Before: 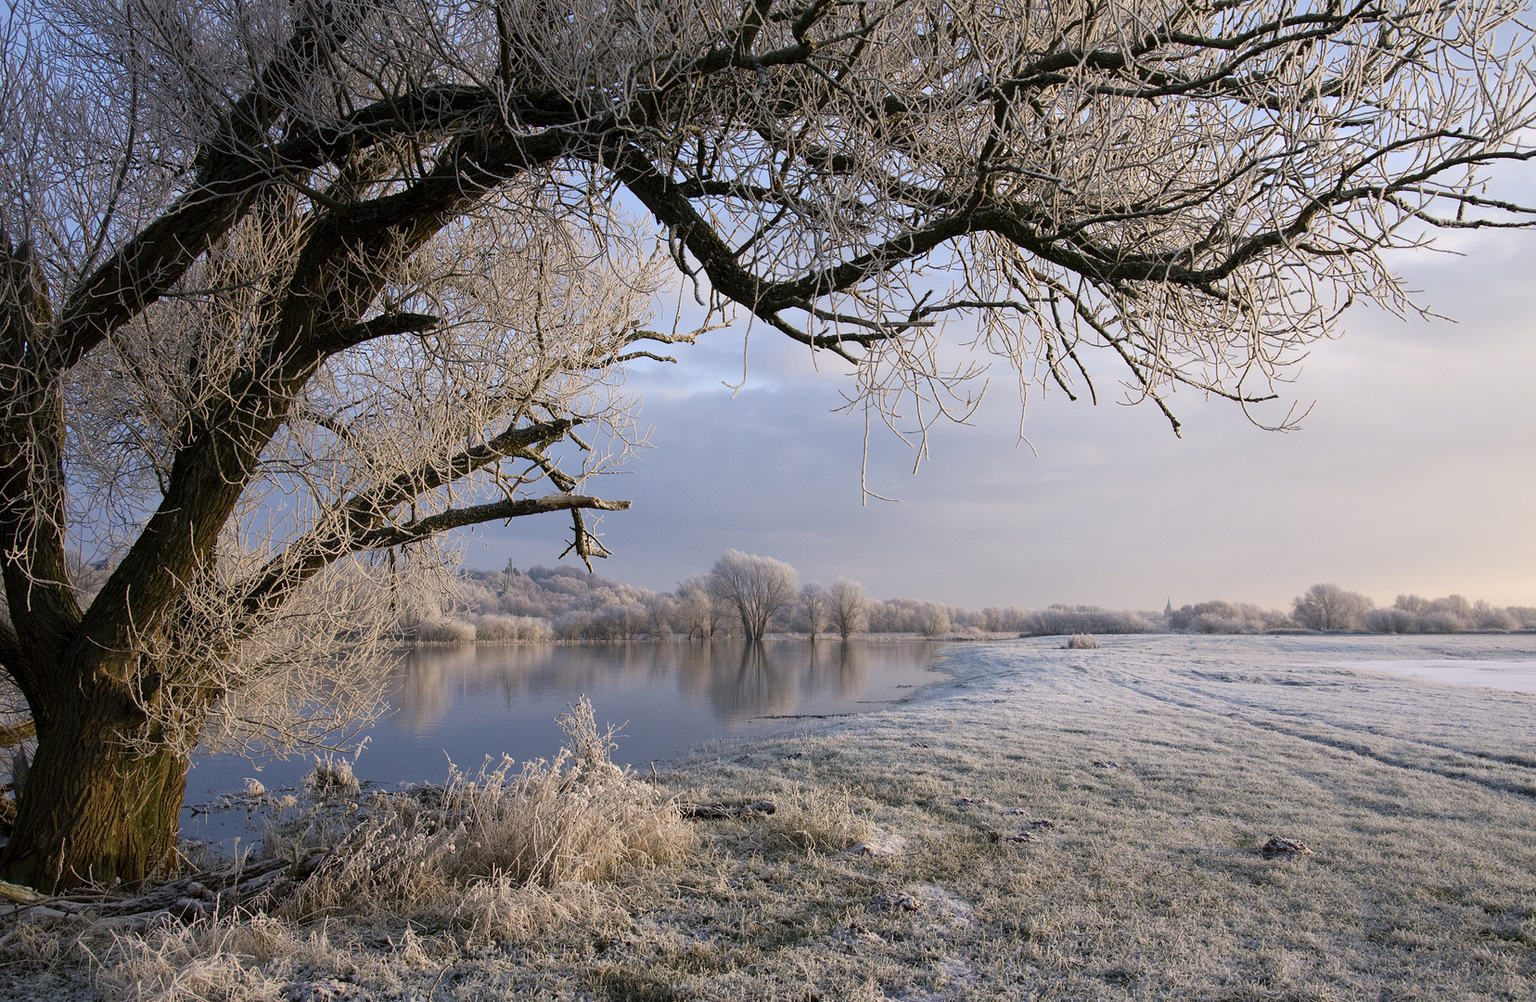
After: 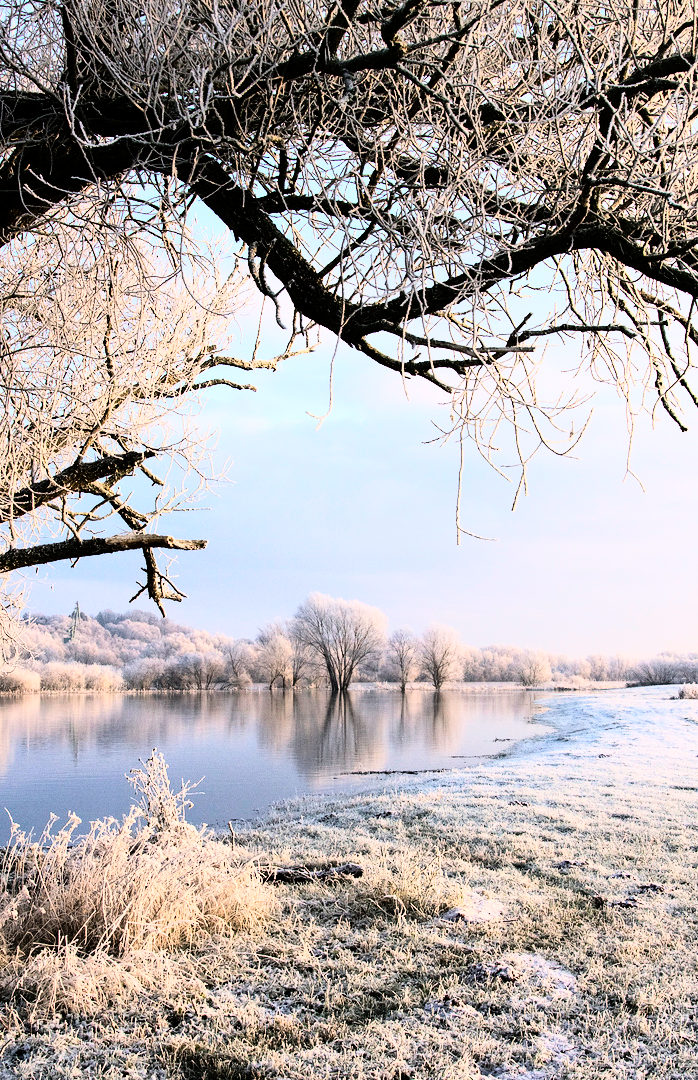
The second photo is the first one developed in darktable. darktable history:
crop: left 28.583%, right 29.231%
rgb curve: curves: ch0 [(0, 0) (0.21, 0.15) (0.24, 0.21) (0.5, 0.75) (0.75, 0.96) (0.89, 0.99) (1, 1)]; ch1 [(0, 0.02) (0.21, 0.13) (0.25, 0.2) (0.5, 0.67) (0.75, 0.9) (0.89, 0.97) (1, 1)]; ch2 [(0, 0.02) (0.21, 0.13) (0.25, 0.2) (0.5, 0.67) (0.75, 0.9) (0.89, 0.97) (1, 1)], compensate middle gray true
